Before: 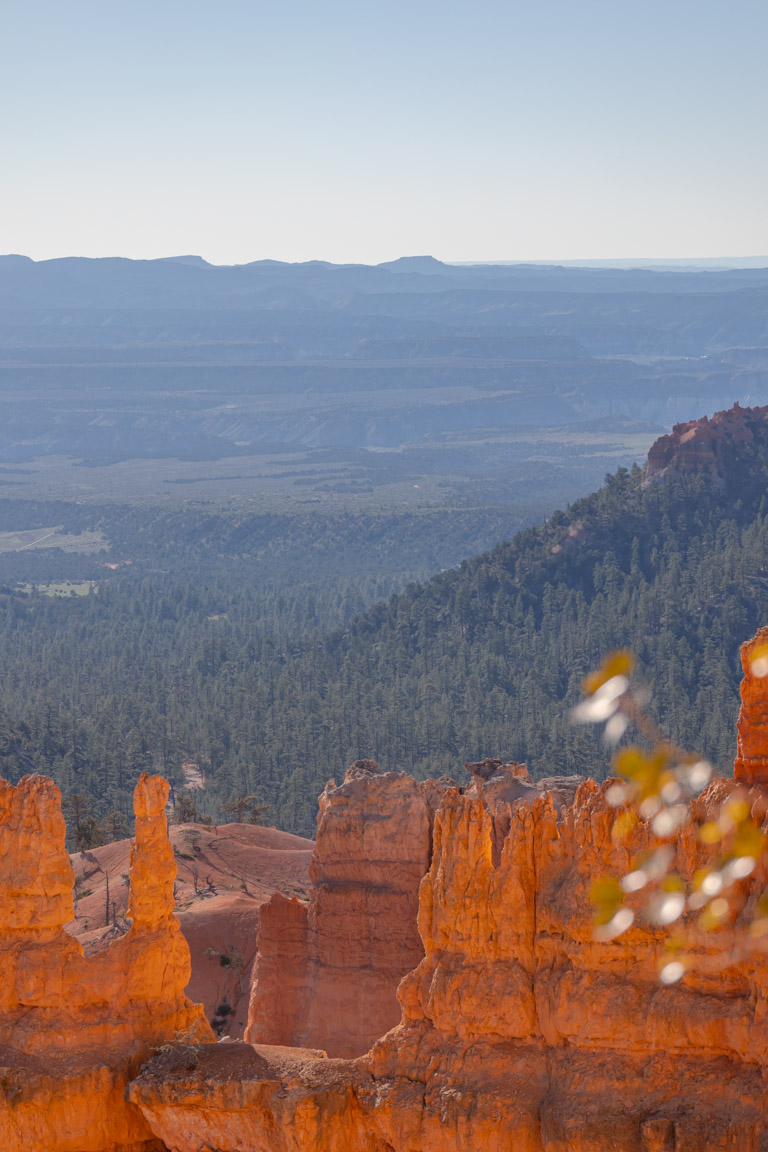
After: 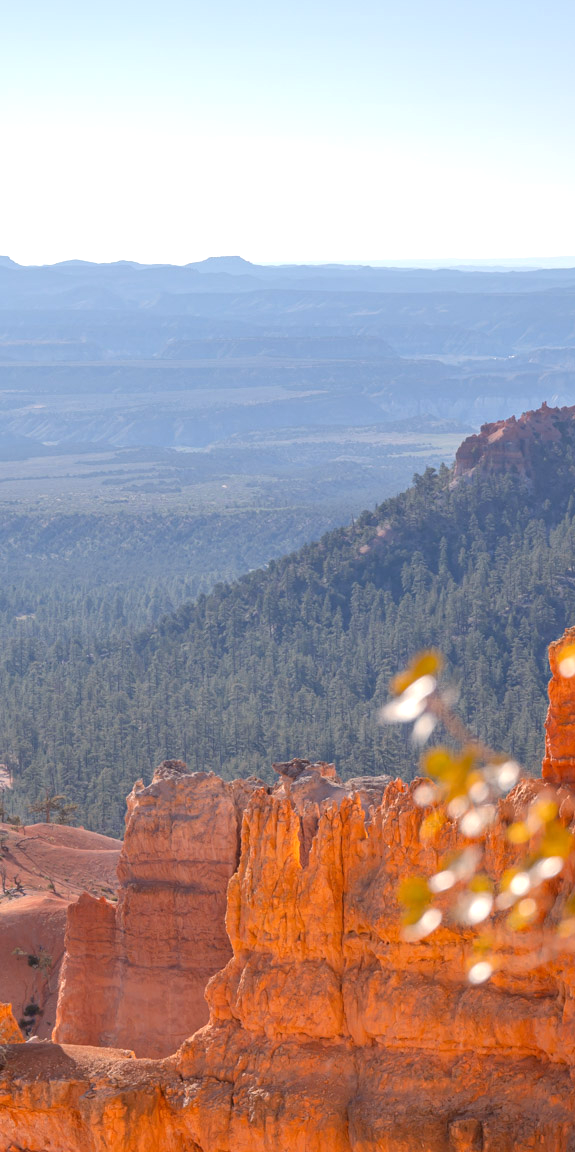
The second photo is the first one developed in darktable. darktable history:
exposure: exposure 0.645 EV, compensate highlight preservation false
crop and rotate: left 25.045%
